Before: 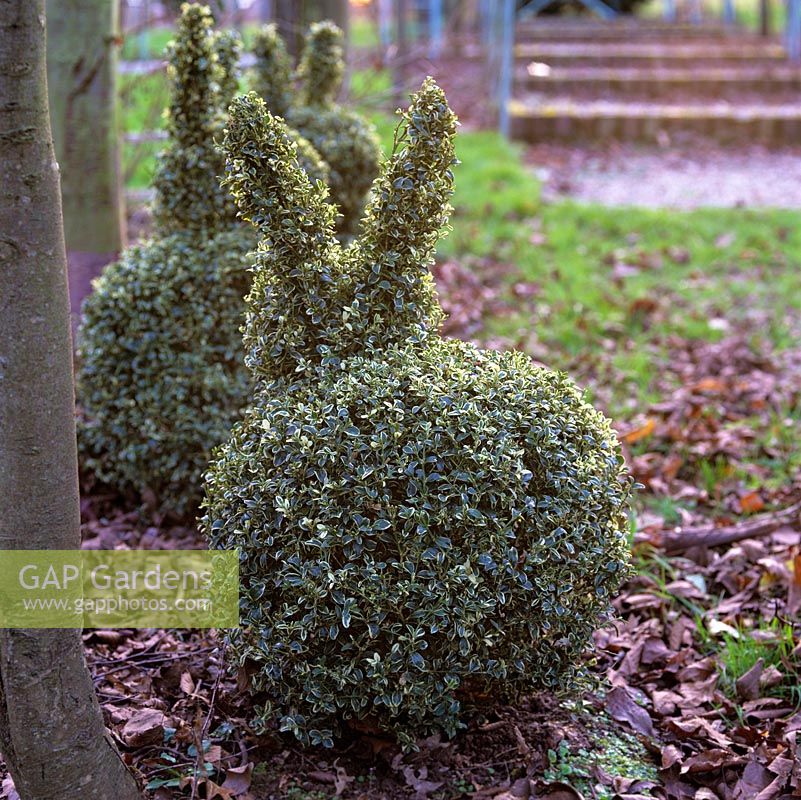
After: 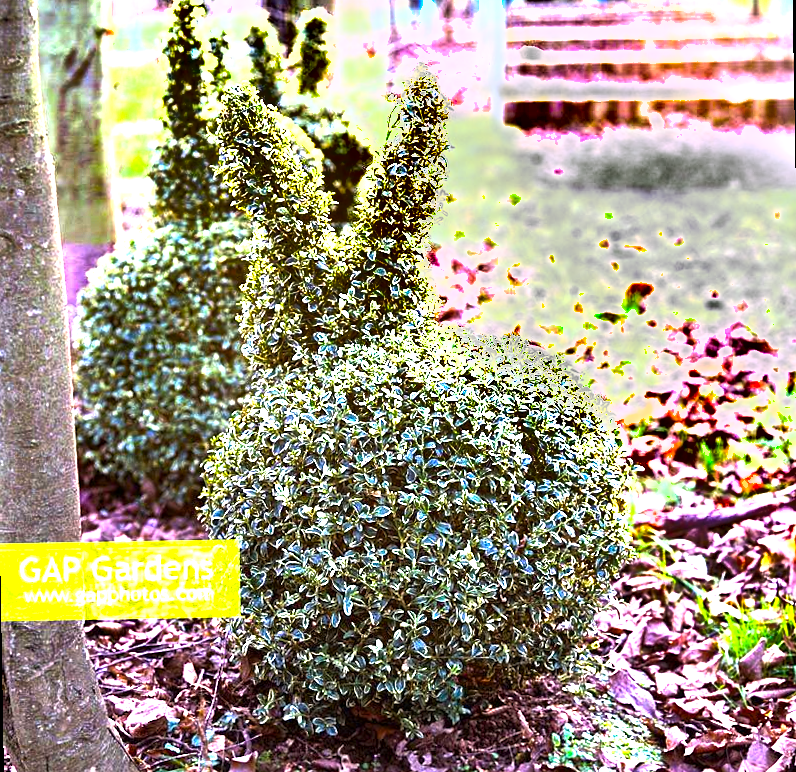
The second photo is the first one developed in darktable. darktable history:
color balance rgb: perceptual saturation grading › global saturation 25%, perceptual brilliance grading › global brilliance 35%, perceptual brilliance grading › highlights 50%, perceptual brilliance grading › mid-tones 60%, perceptual brilliance grading › shadows 35%, global vibrance 20%
rotate and perspective: rotation -1°, crop left 0.011, crop right 0.989, crop top 0.025, crop bottom 0.975
shadows and highlights: soften with gaussian
